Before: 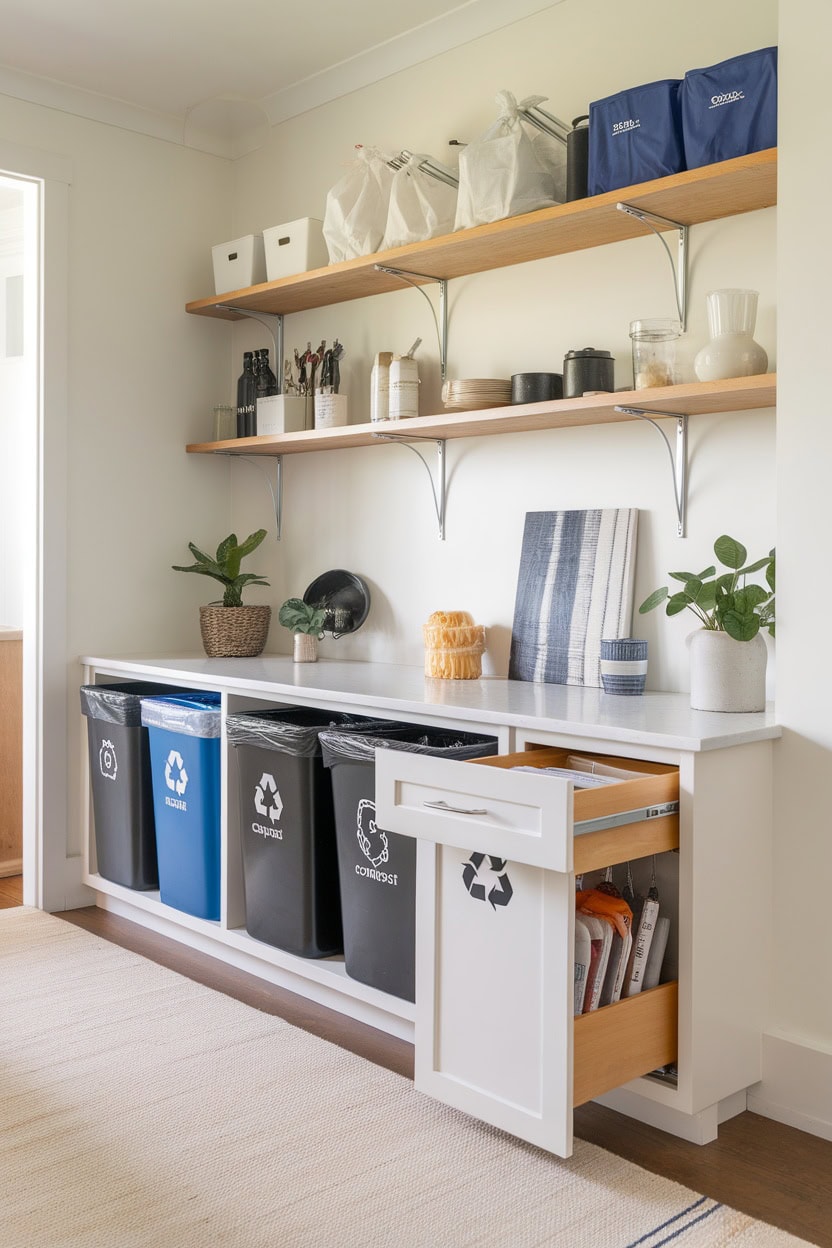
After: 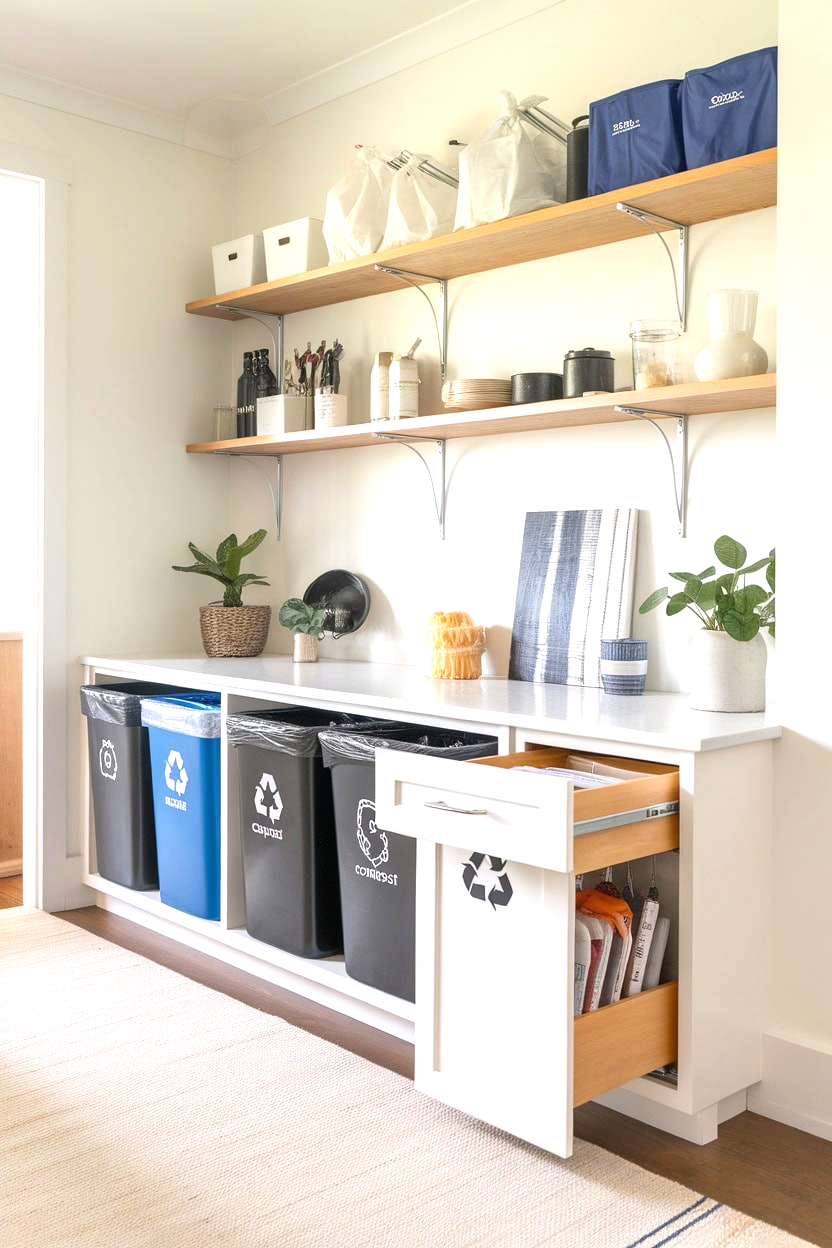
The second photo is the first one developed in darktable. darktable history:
exposure: black level correction 0, exposure 0.699 EV, compensate exposure bias true, compensate highlight preservation false
